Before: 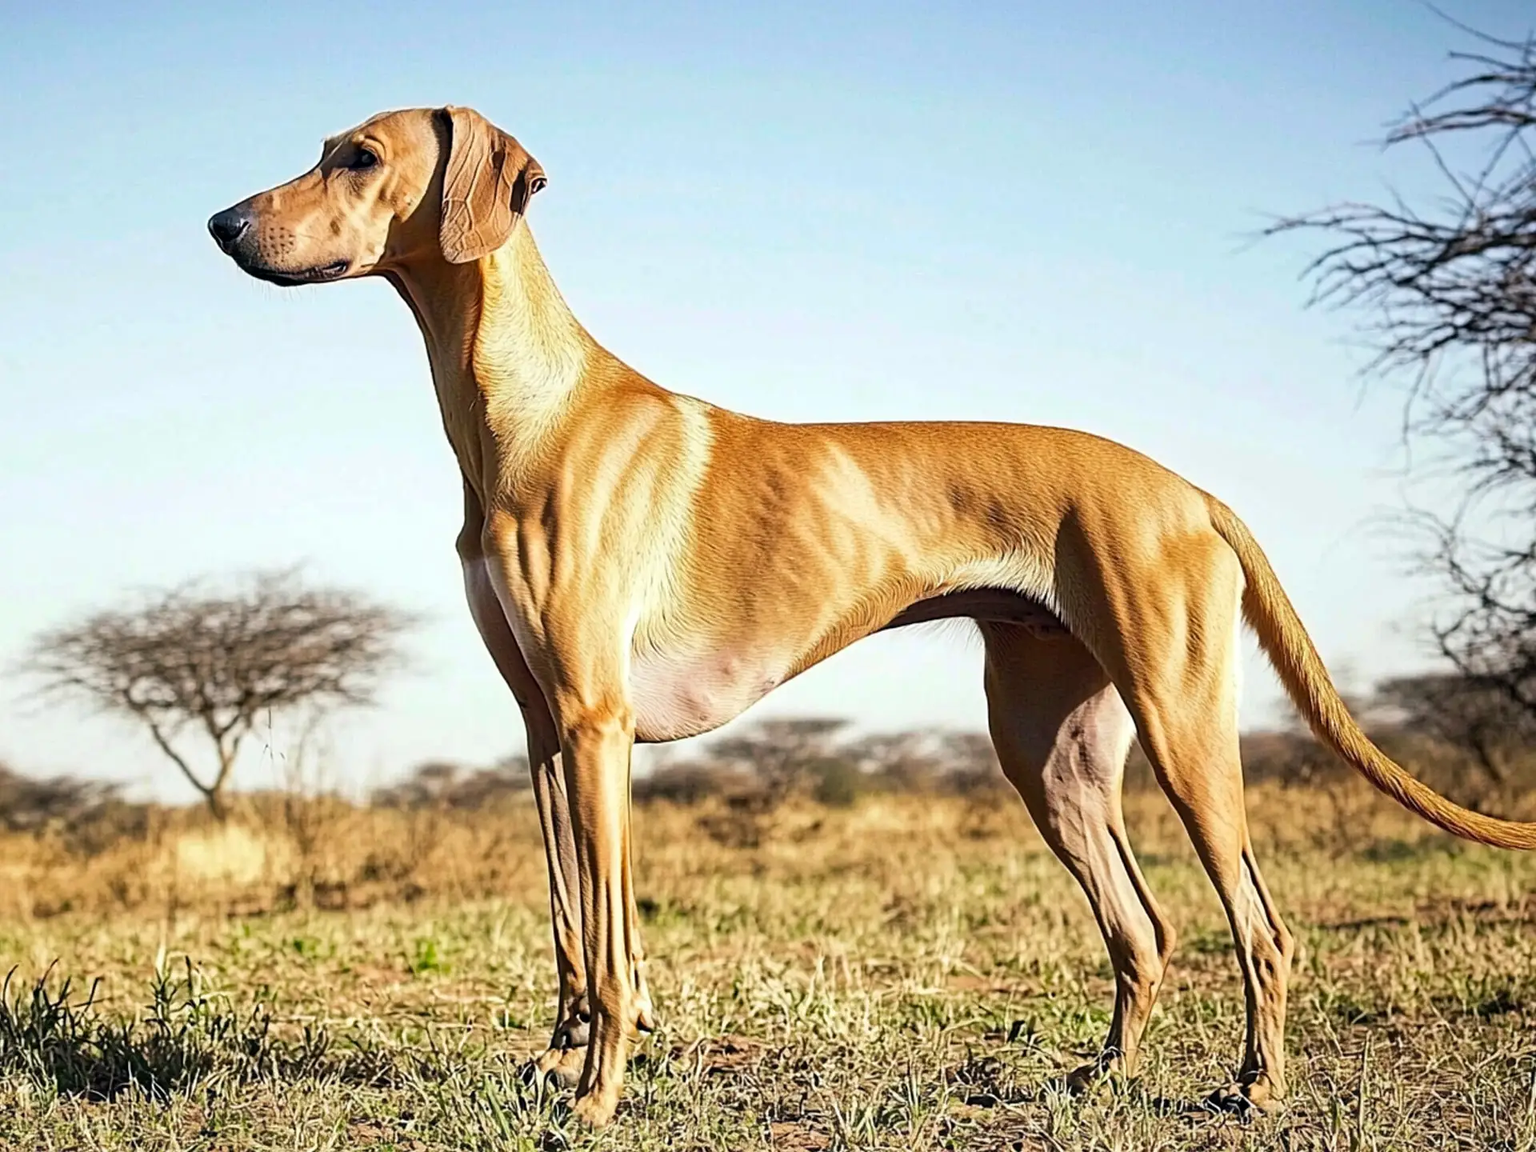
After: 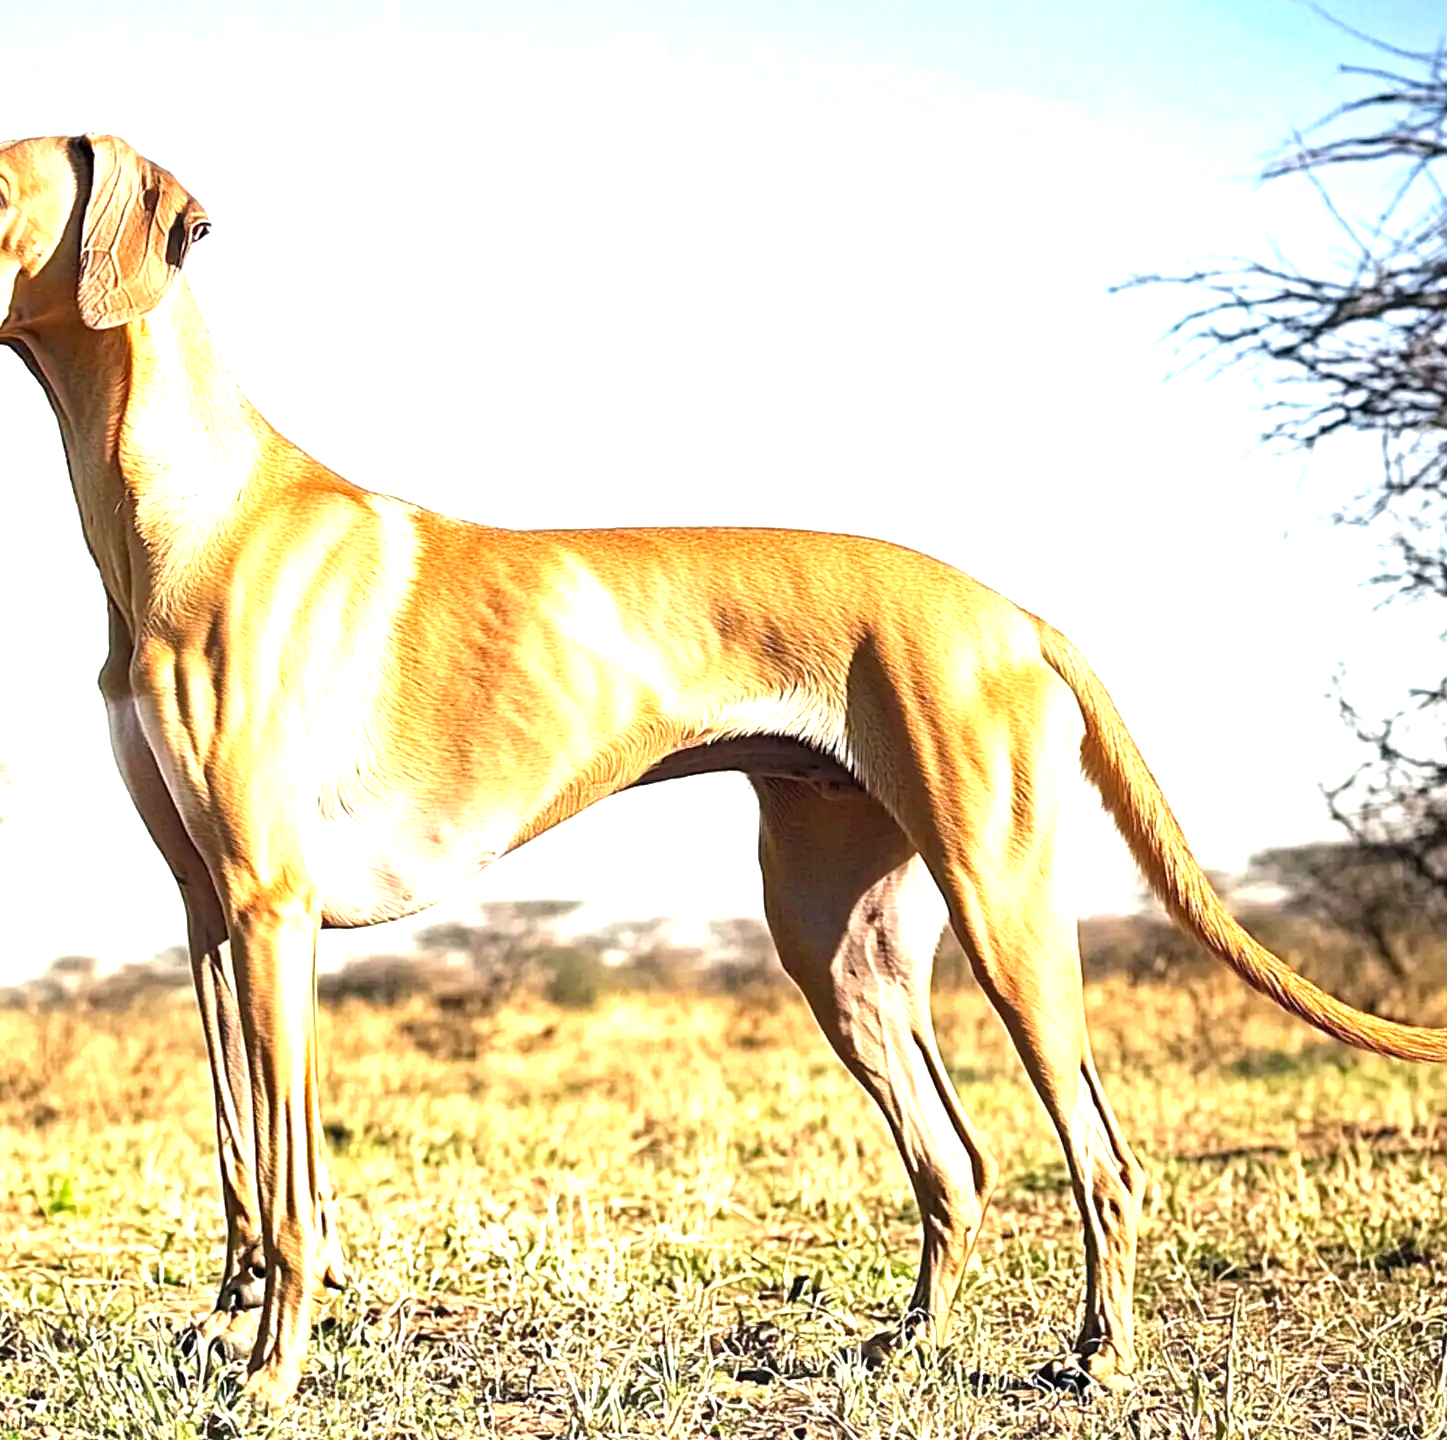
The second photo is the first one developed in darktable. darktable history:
tone equalizer: edges refinement/feathering 500, mask exposure compensation -1.57 EV, preserve details no
exposure: black level correction 0, exposure 1.2 EV, compensate highlight preservation false
crop and rotate: left 24.592%
